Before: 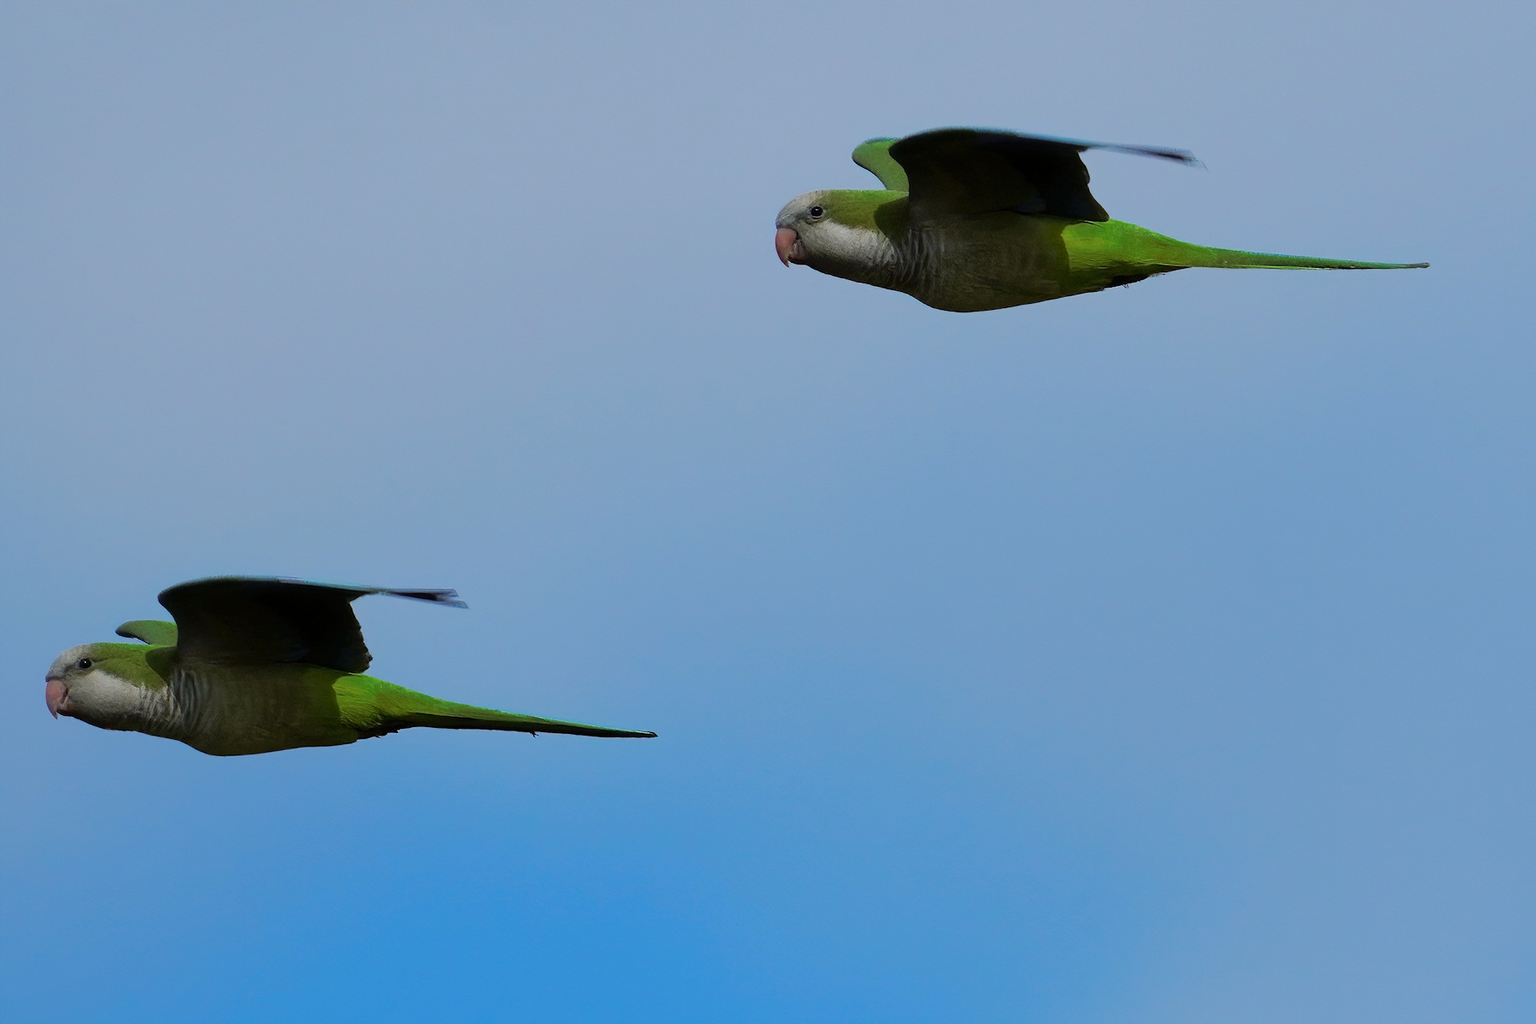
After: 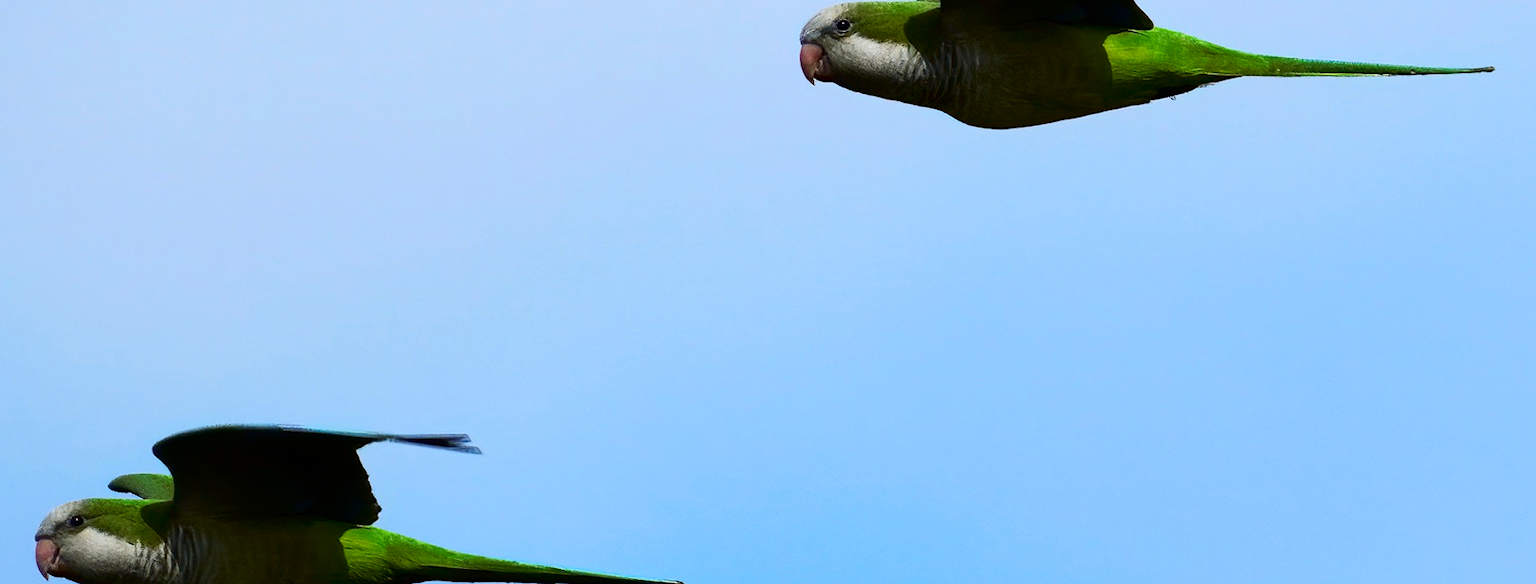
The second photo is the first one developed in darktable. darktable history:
crop: left 1.744%, top 19.225%, right 5.069%, bottom 28.357%
exposure: exposure 0.128 EV, compensate highlight preservation false
contrast brightness saturation: contrast 0.4, brightness 0.05, saturation 0.25
rotate and perspective: rotation -1.17°, automatic cropping off
